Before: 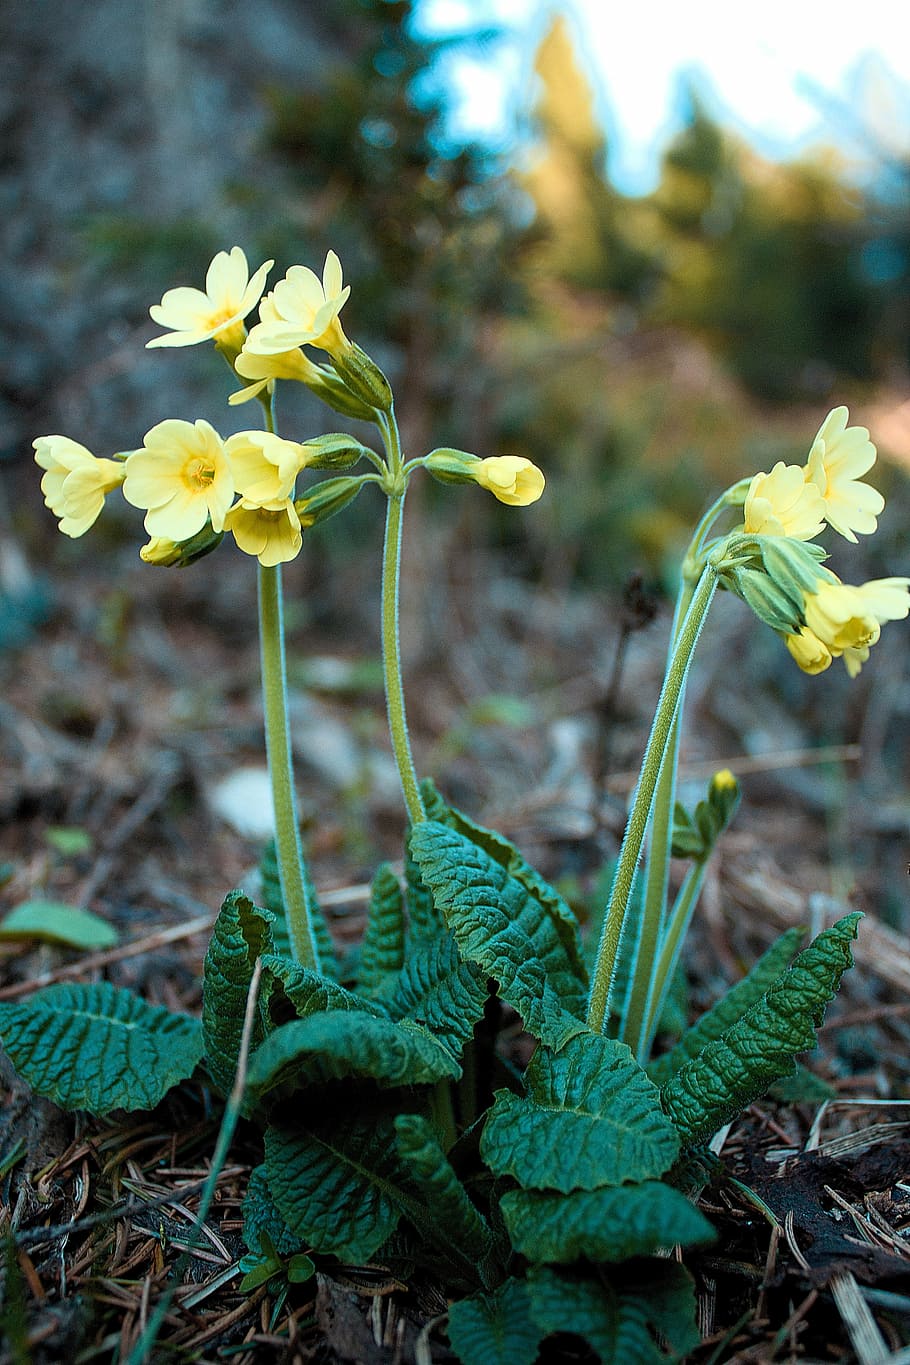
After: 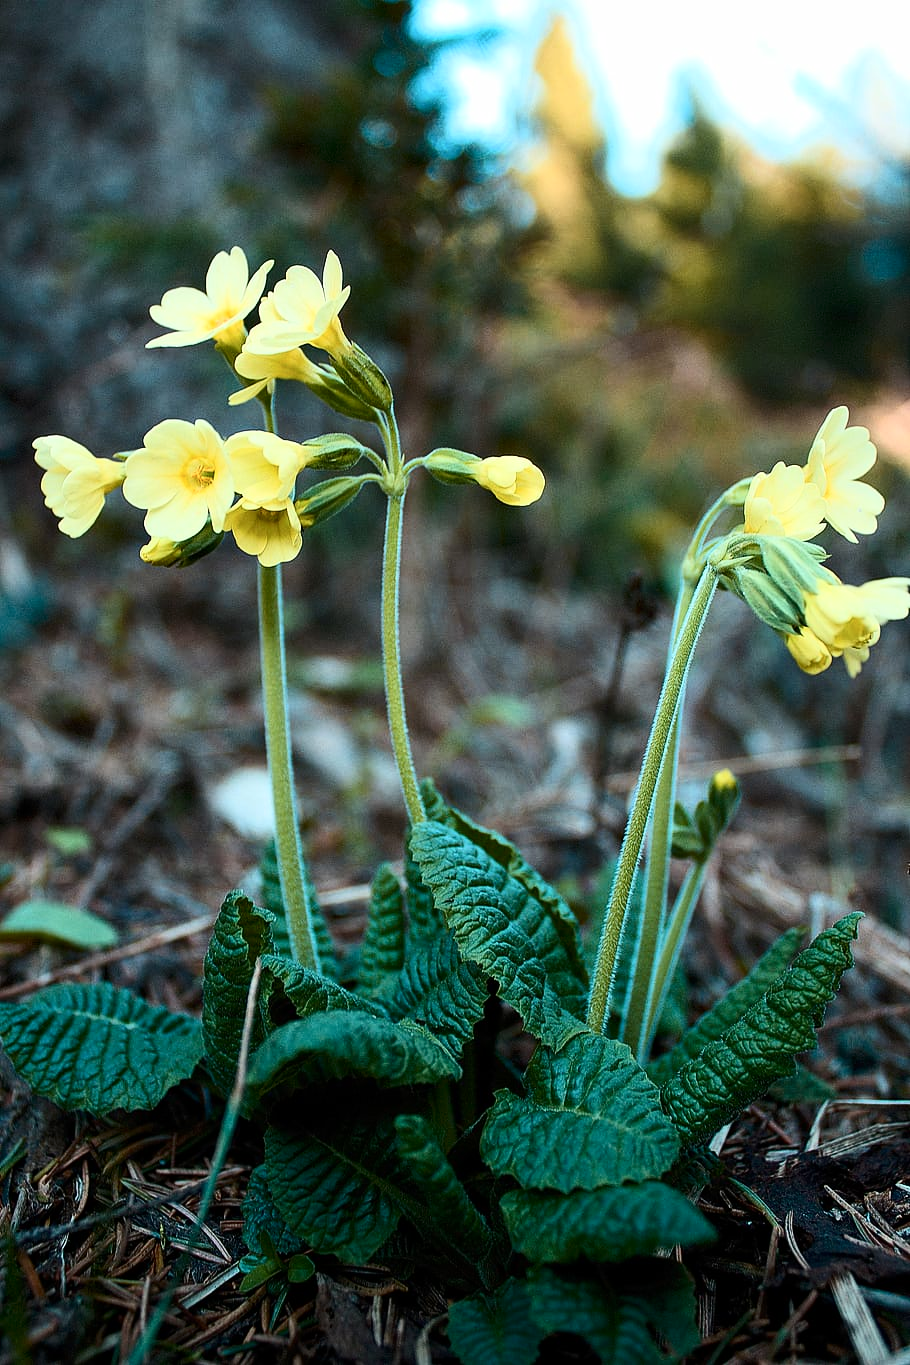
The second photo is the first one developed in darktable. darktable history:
tone curve: color space Lab, linked channels, preserve colors none
contrast brightness saturation: contrast 0.22
